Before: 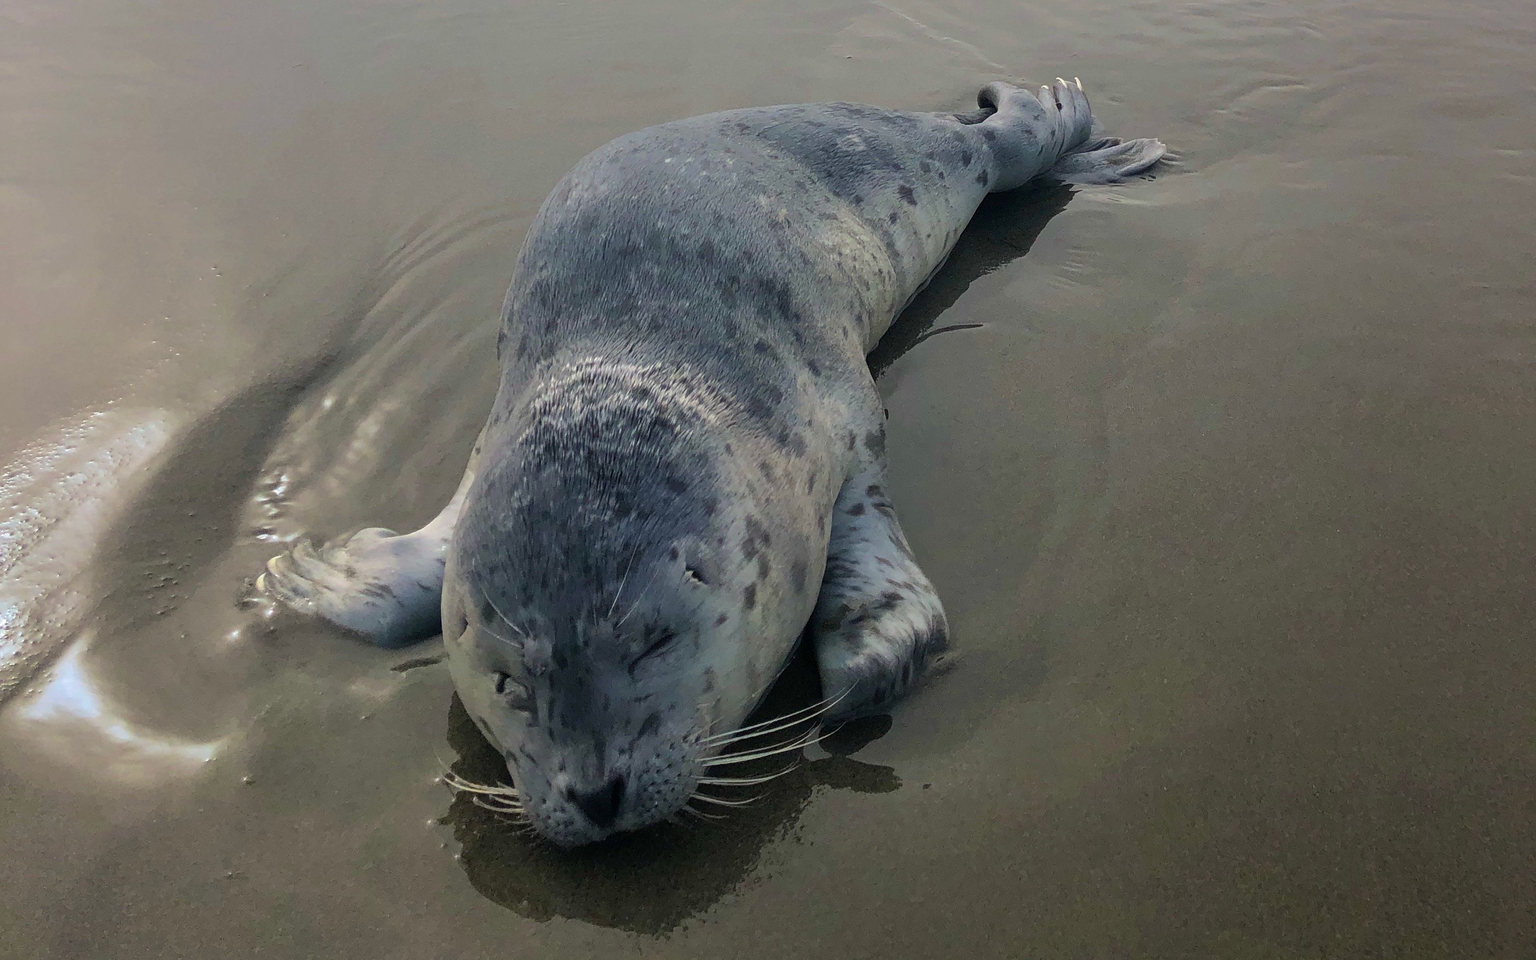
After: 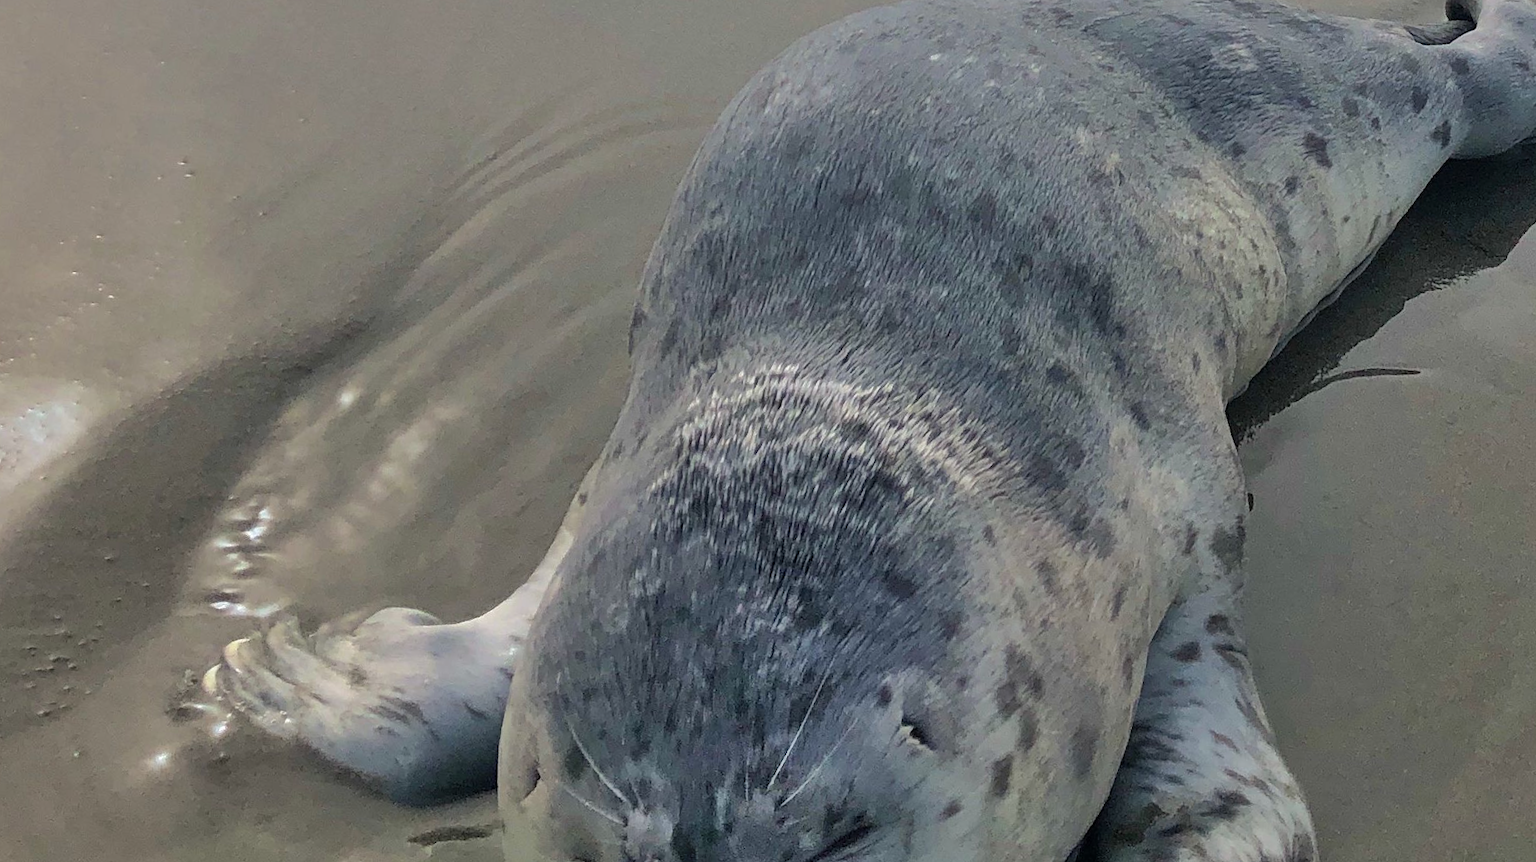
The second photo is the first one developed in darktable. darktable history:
crop and rotate: angle -5.37°, left 2.007%, top 6.736%, right 27.587%, bottom 30.057%
shadows and highlights: shadows 73.15, highlights -61.05, soften with gaussian
contrast brightness saturation: saturation -0.06
